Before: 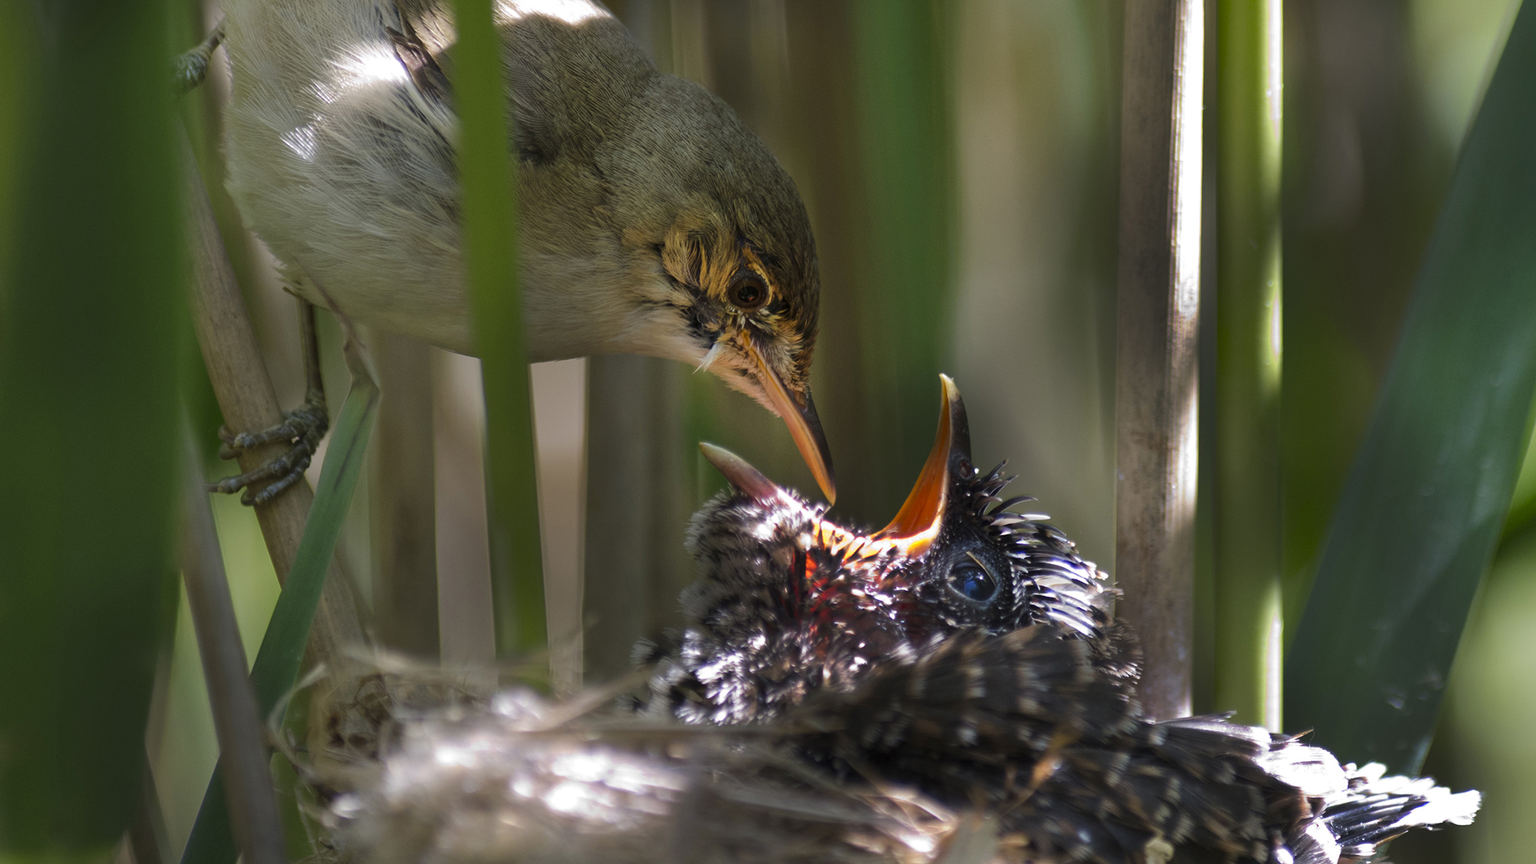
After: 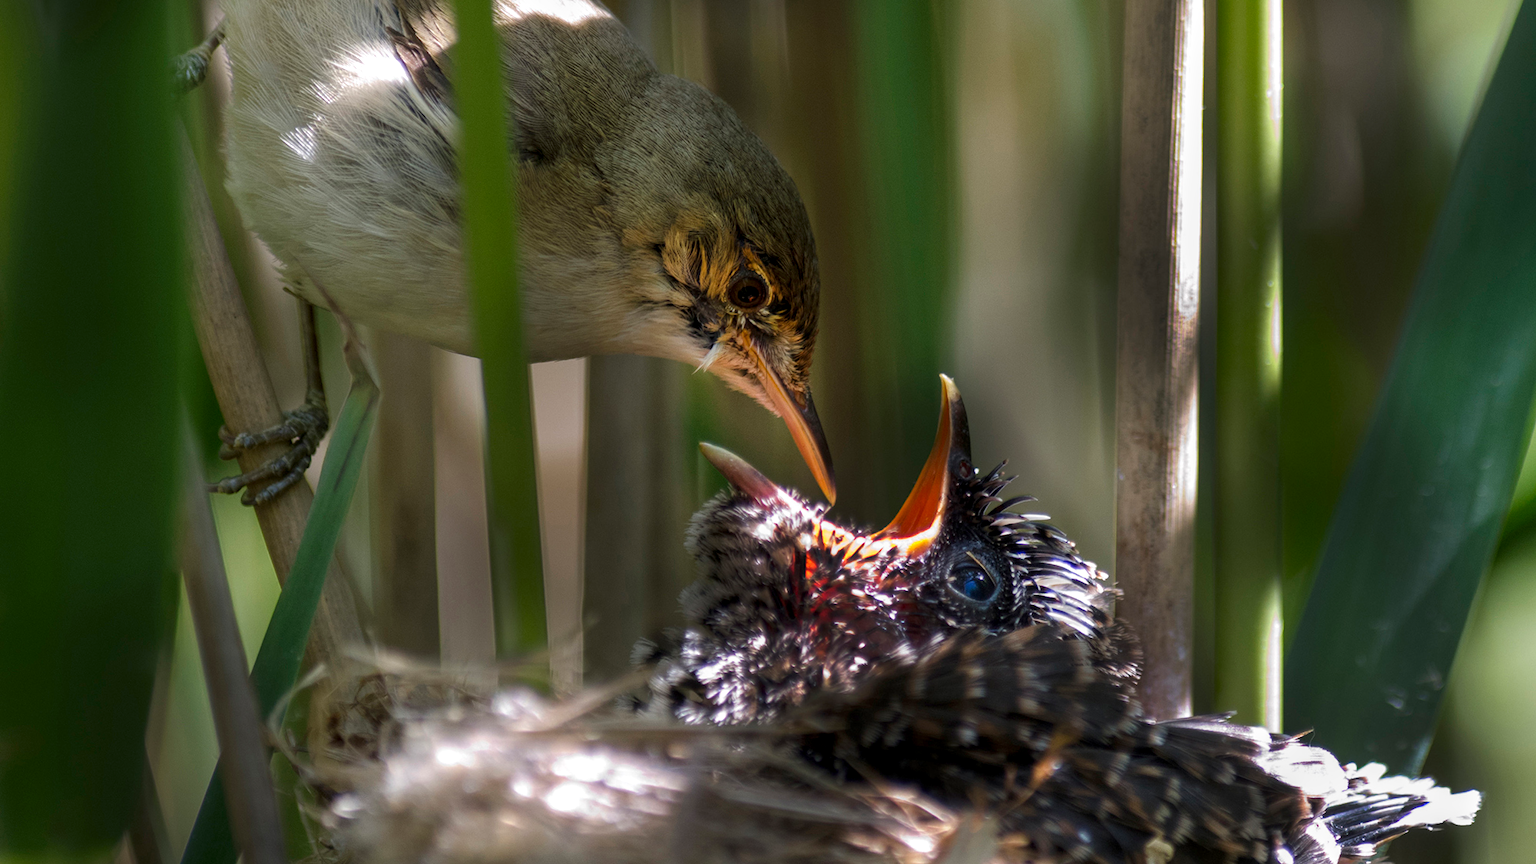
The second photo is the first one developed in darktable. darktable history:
shadows and highlights: shadows -39.44, highlights 62.41, soften with gaussian
local contrast: on, module defaults
